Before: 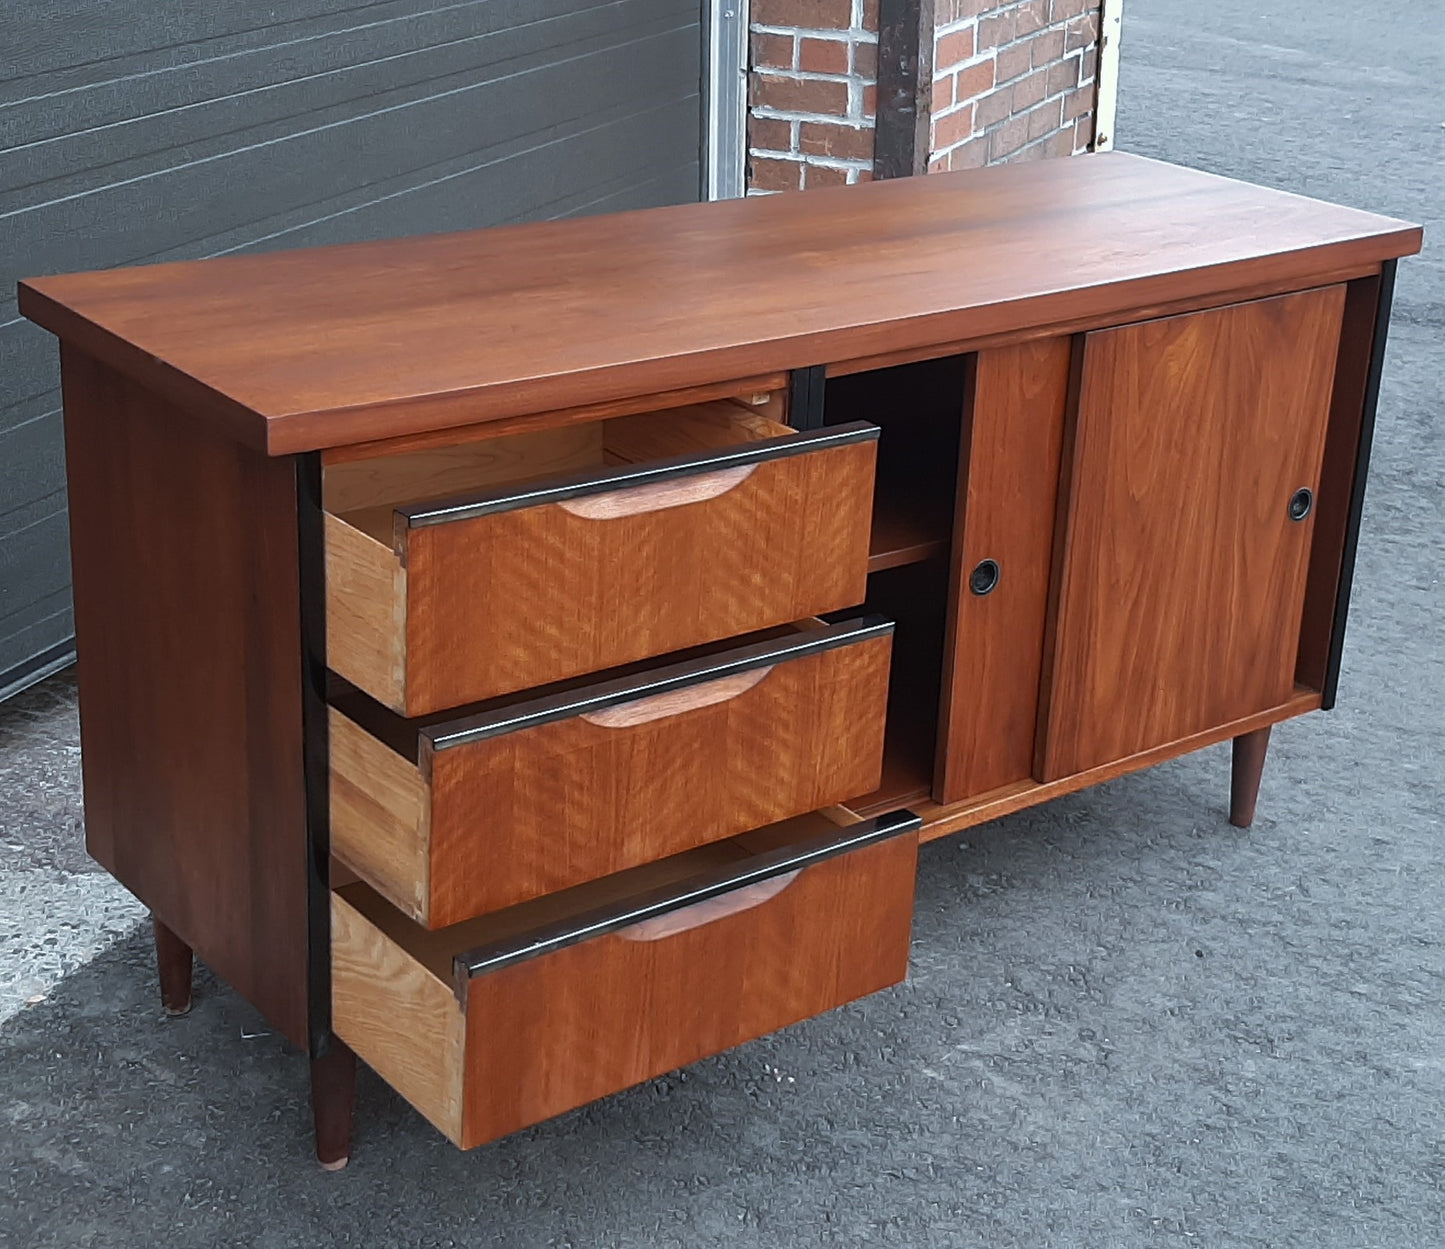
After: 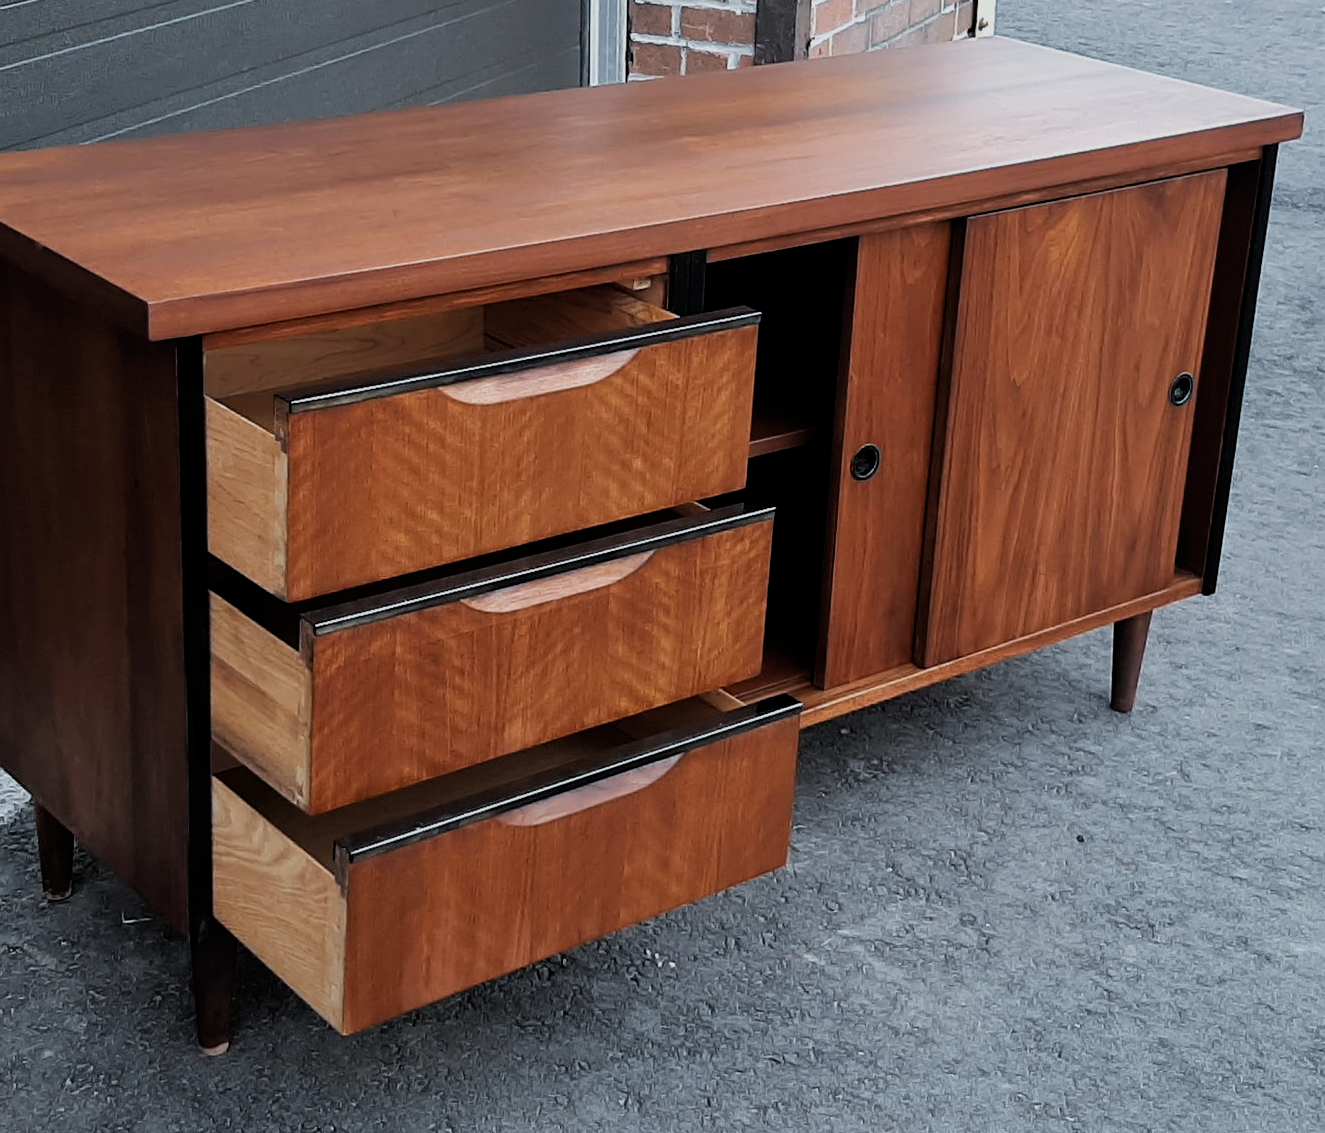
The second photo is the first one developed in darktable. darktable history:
filmic rgb: black relative exposure -5 EV, hardness 2.88, contrast 1.2, highlights saturation mix -30%
color zones: curves: ch0 [(0, 0.5) (0.143, 0.5) (0.286, 0.5) (0.429, 0.5) (0.62, 0.489) (0.714, 0.445) (0.844, 0.496) (1, 0.5)]; ch1 [(0, 0.5) (0.143, 0.5) (0.286, 0.5) (0.429, 0.5) (0.571, 0.5) (0.714, 0.523) (0.857, 0.5) (1, 0.5)]
crop and rotate: left 8.262%, top 9.226%
shadows and highlights: shadows 4.1, highlights -17.6, soften with gaussian
